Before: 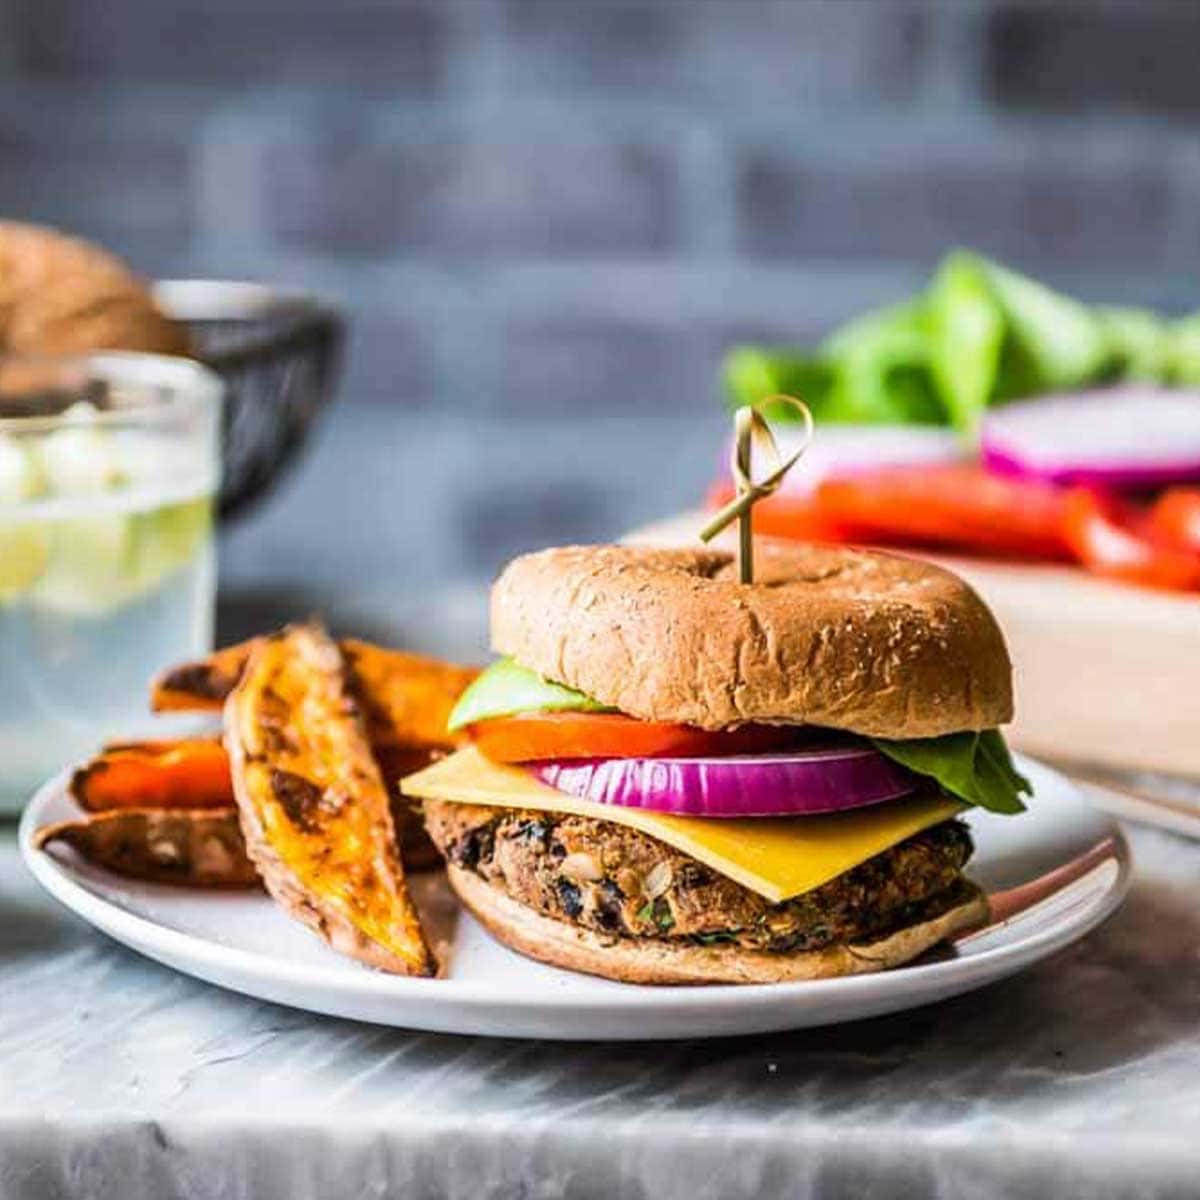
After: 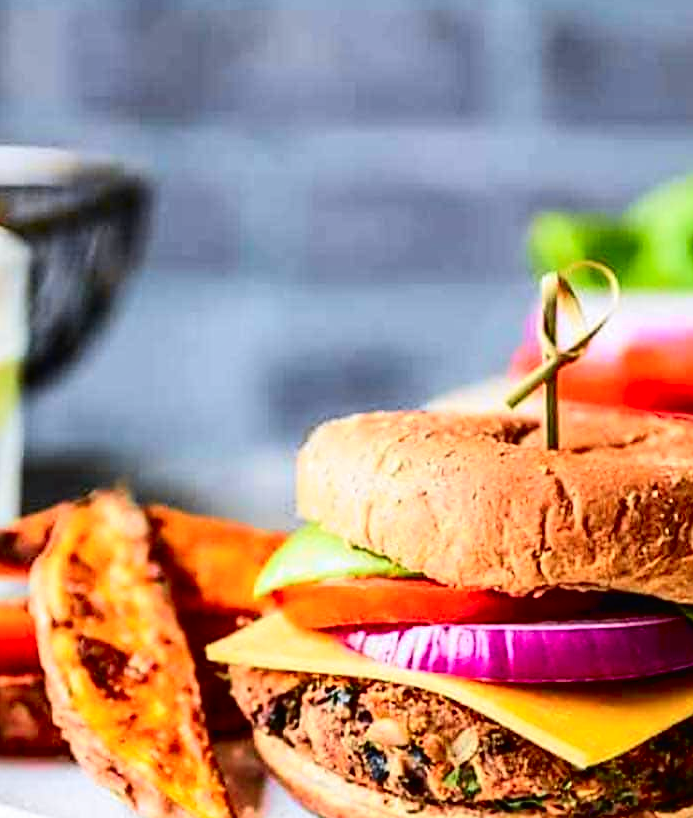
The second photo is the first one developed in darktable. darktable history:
shadows and highlights: shadows 32, highlights -32, soften with gaussian
crop: left 16.202%, top 11.208%, right 26.045%, bottom 20.557%
sharpen: radius 1.864, amount 0.398, threshold 1.271
tone curve: curves: ch0 [(0, 0.01) (0.133, 0.057) (0.338, 0.327) (0.494, 0.55) (0.726, 0.807) (1, 1)]; ch1 [(0, 0) (0.346, 0.324) (0.45, 0.431) (0.5, 0.5) (0.522, 0.517) (0.543, 0.578) (1, 1)]; ch2 [(0, 0) (0.44, 0.424) (0.501, 0.499) (0.564, 0.611) (0.622, 0.667) (0.707, 0.746) (1, 1)], color space Lab, independent channels, preserve colors none
